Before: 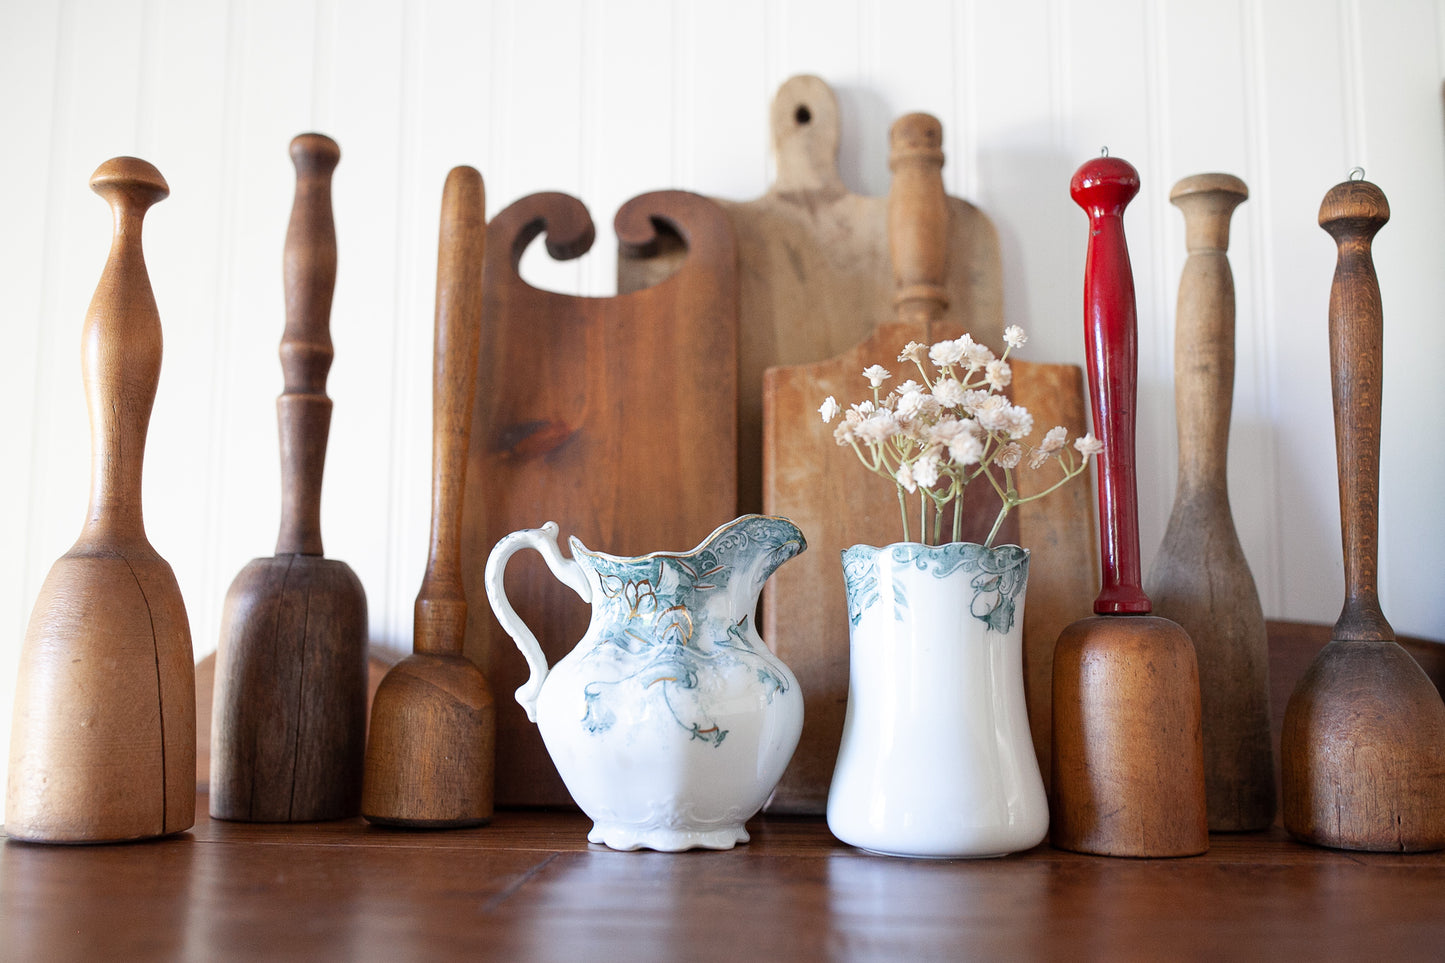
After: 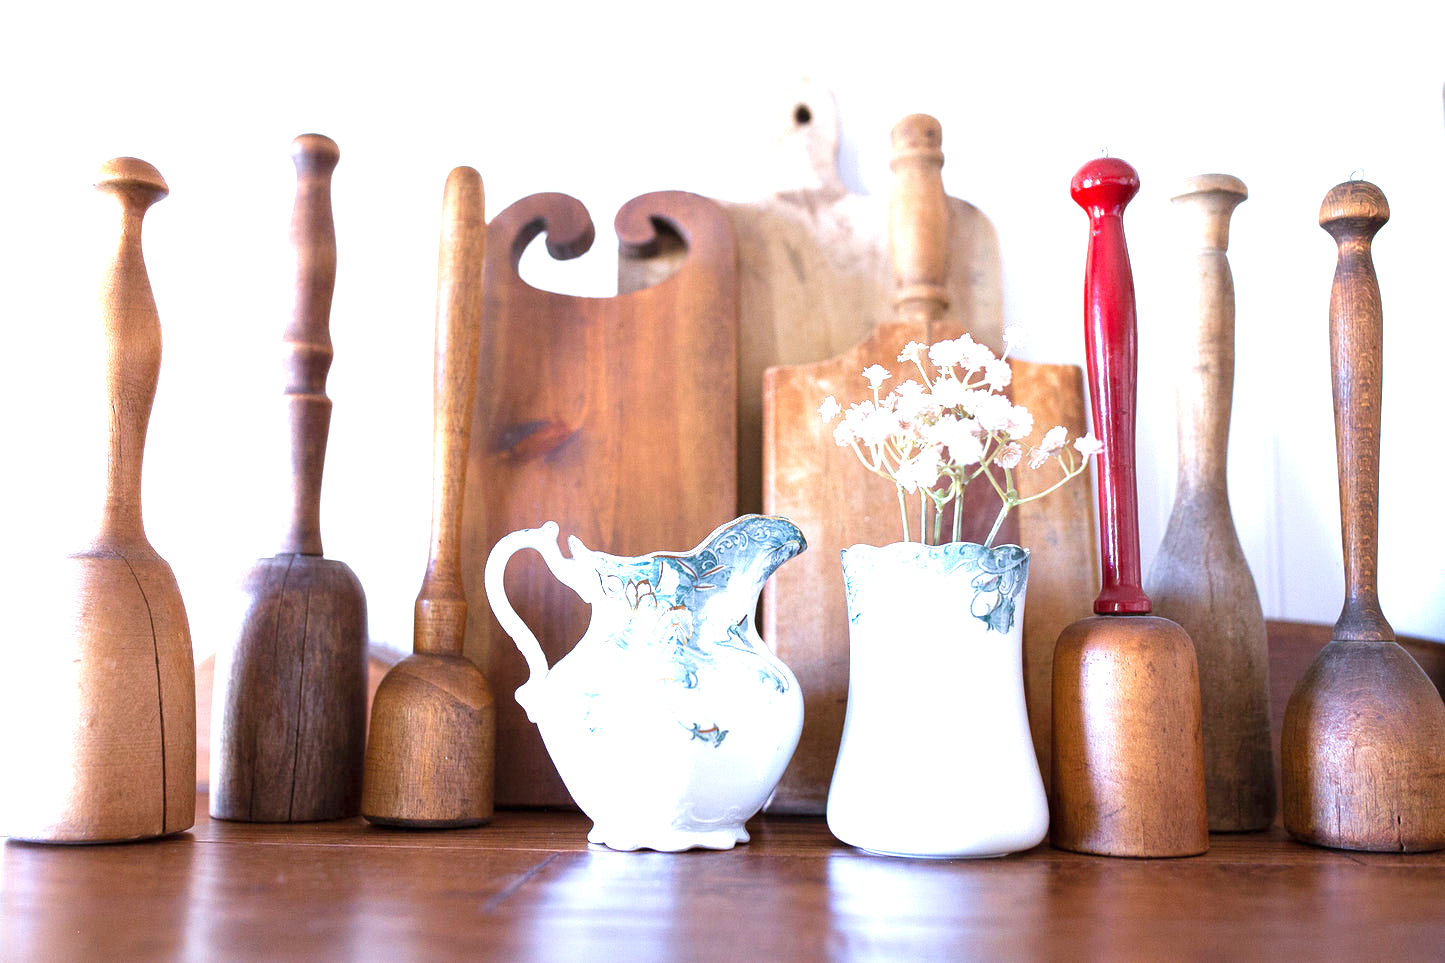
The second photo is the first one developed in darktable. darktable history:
white balance: red 0.948, green 1.02, blue 1.176
velvia: on, module defaults
exposure: exposure 1.25 EV, compensate exposure bias true, compensate highlight preservation false
